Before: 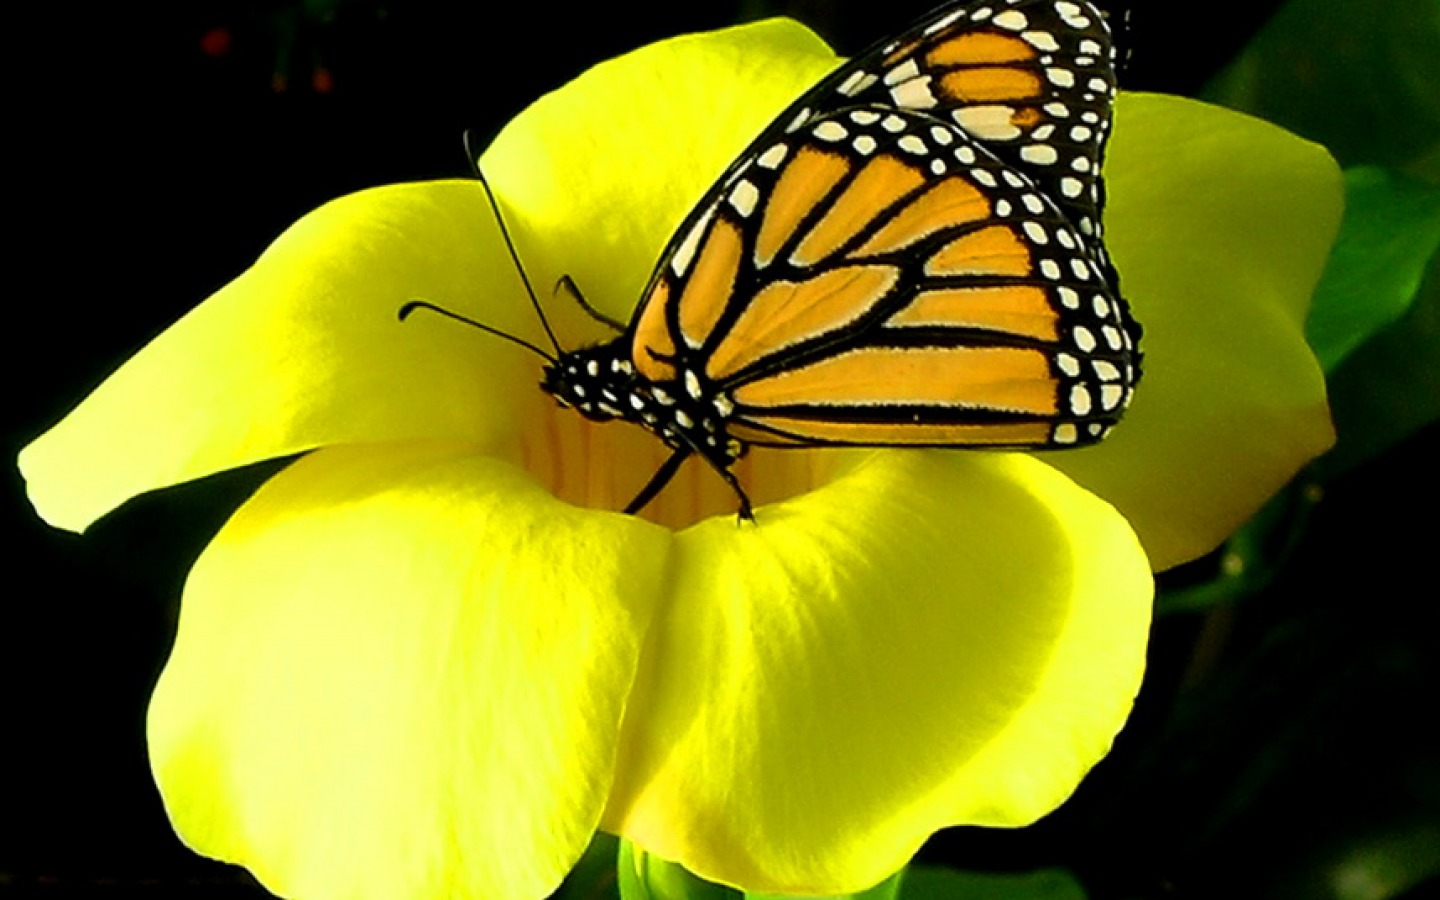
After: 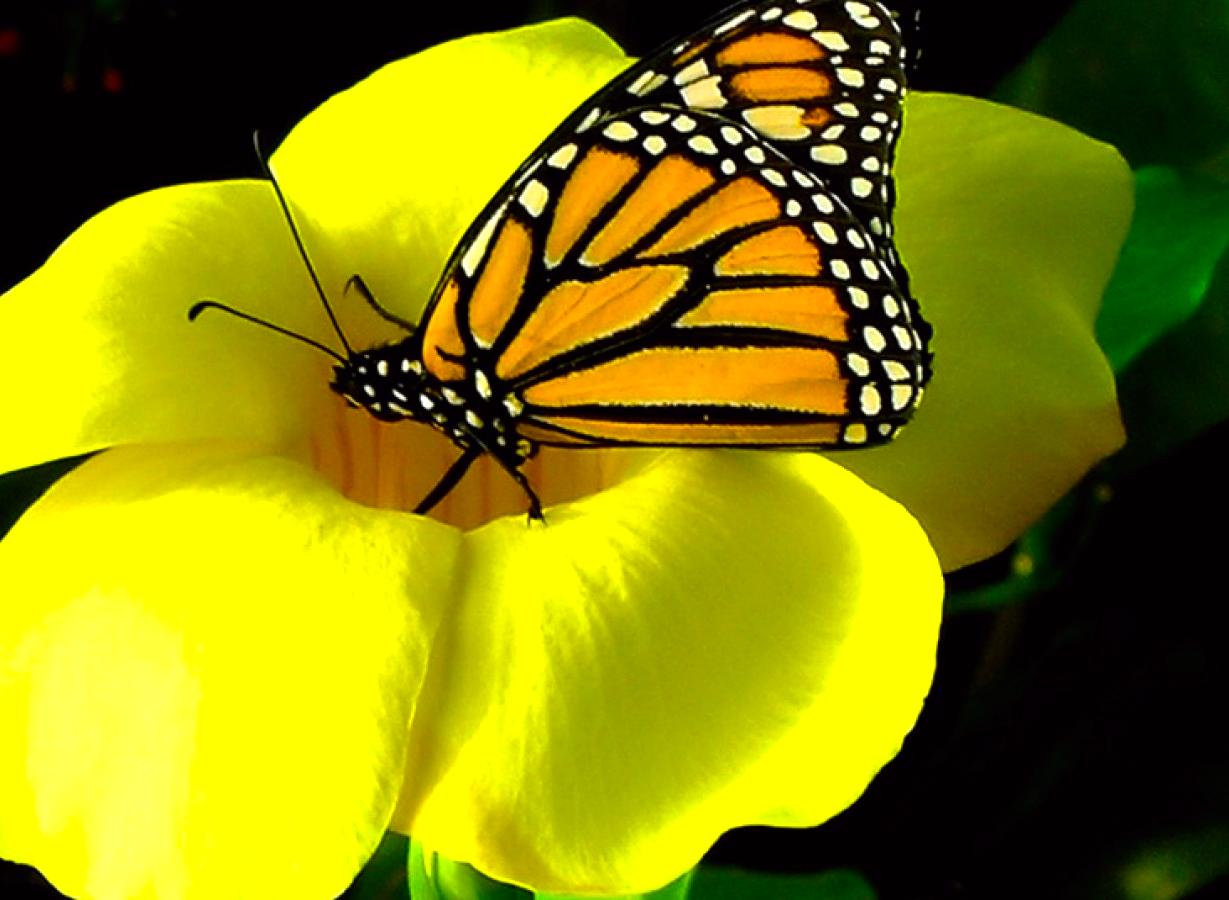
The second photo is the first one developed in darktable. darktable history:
color balance: lift [1, 1.001, 0.999, 1.001], gamma [1, 1.004, 1.007, 0.993], gain [1, 0.991, 0.987, 1.013], contrast 10%, output saturation 120%
crop and rotate: left 14.584%
